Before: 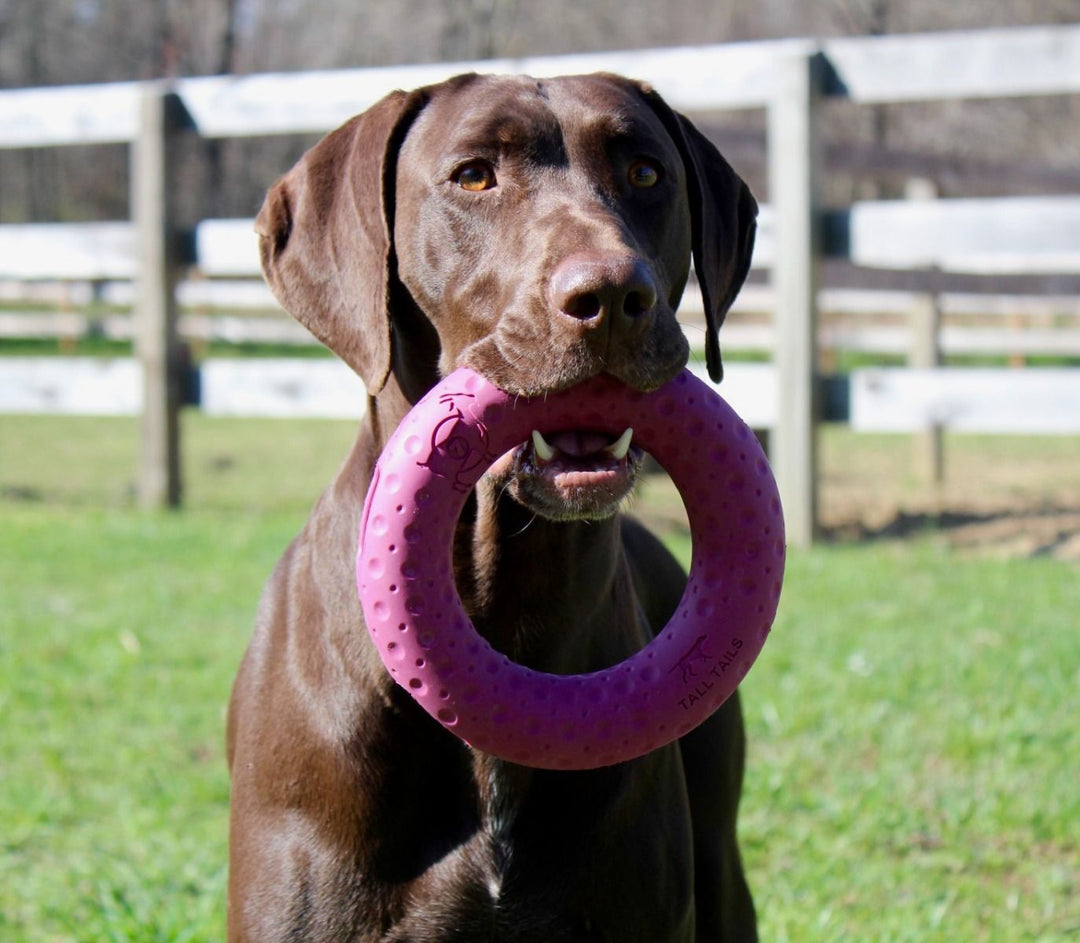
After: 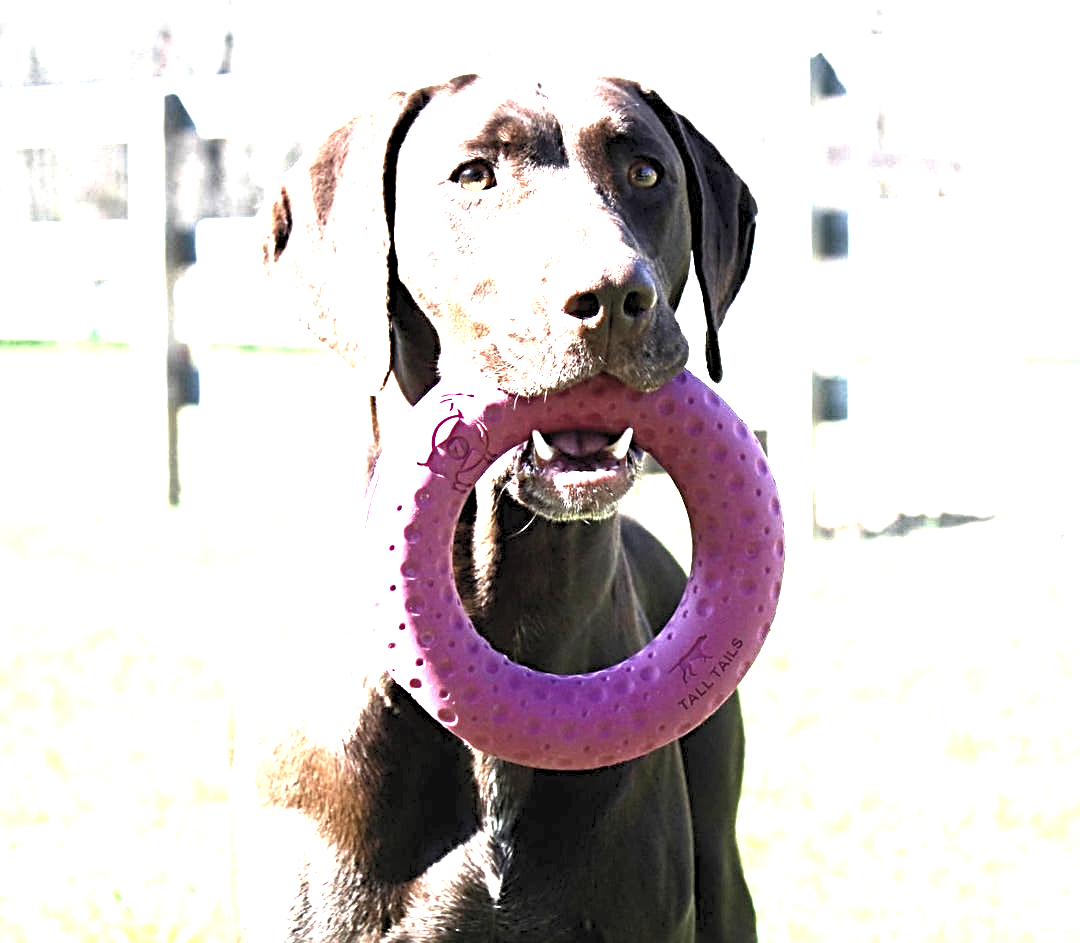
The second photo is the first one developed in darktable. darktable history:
sharpen: radius 3.948
exposure: black level correction 0, exposure 0.701 EV, compensate highlight preservation false
levels: levels [0, 0.374, 0.749]
contrast brightness saturation: contrast 0.441, brightness 0.56, saturation -0.188
